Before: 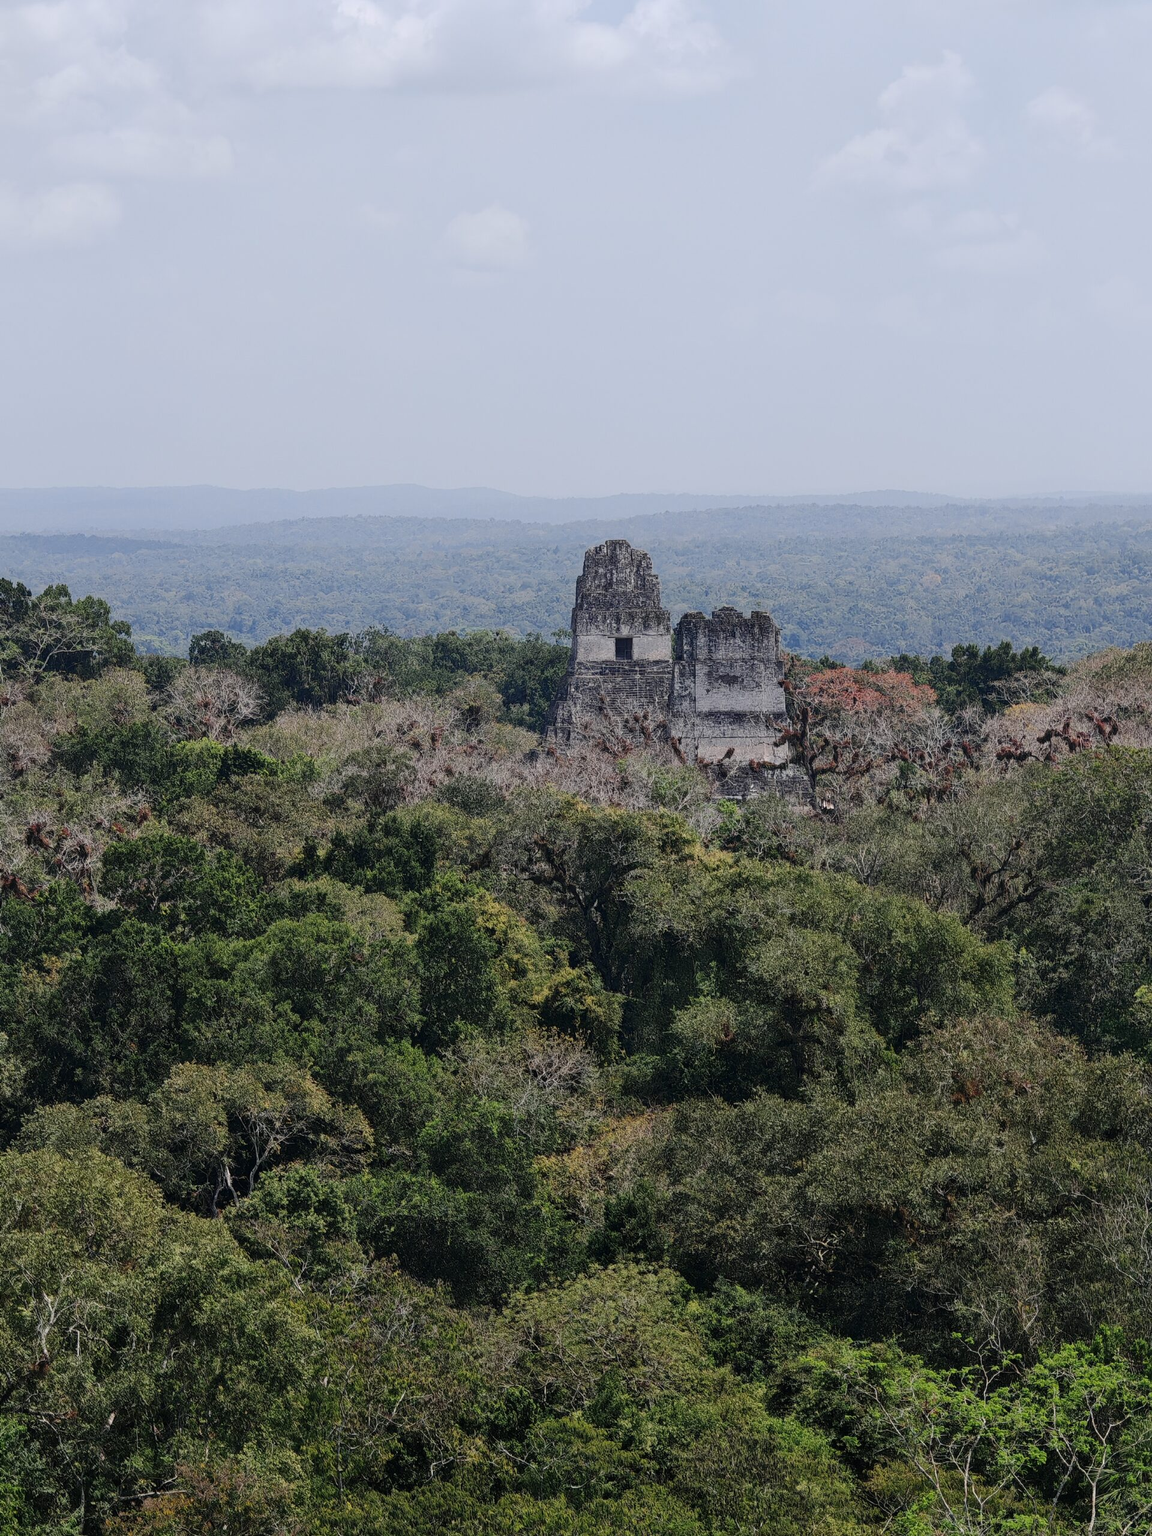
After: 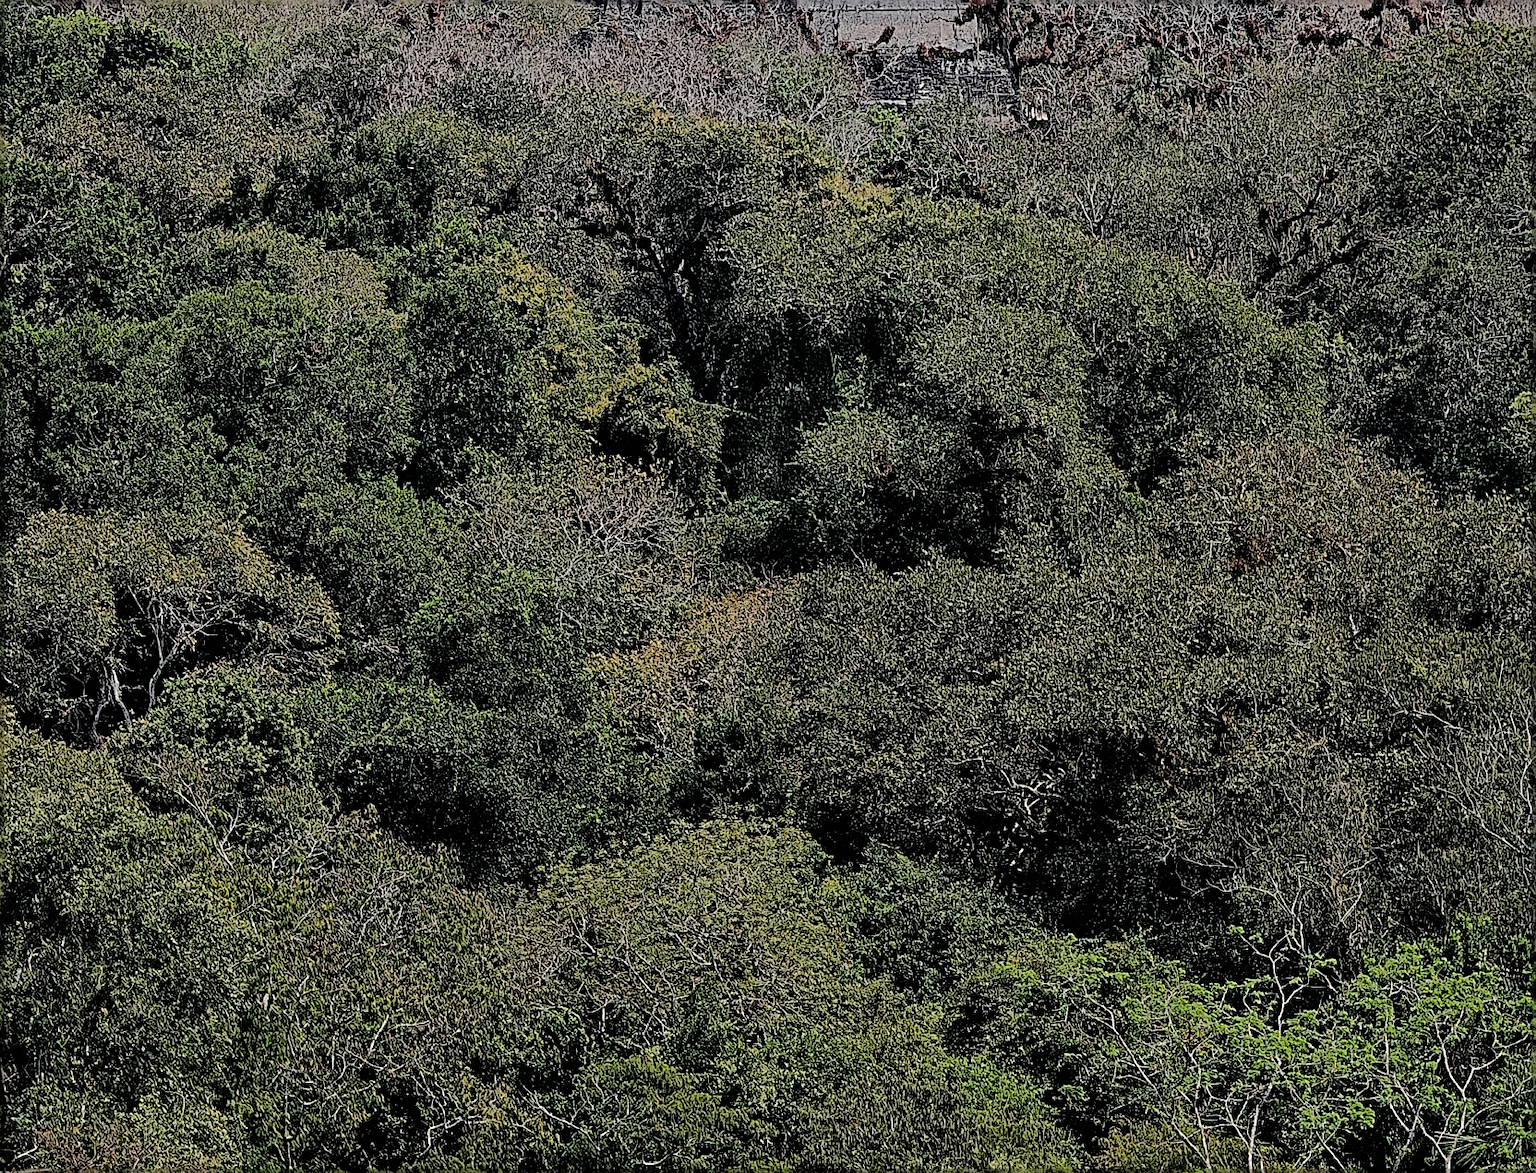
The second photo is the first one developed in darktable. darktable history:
sharpen: amount 1.987
crop and rotate: left 13.322%, top 47.602%, bottom 2.725%
filmic rgb: black relative exposure -5.04 EV, white relative exposure 3.98 EV, hardness 2.91, contrast 1.297, highlights saturation mix -31.09%
shadows and highlights: shadows 39.46, highlights -59.69
